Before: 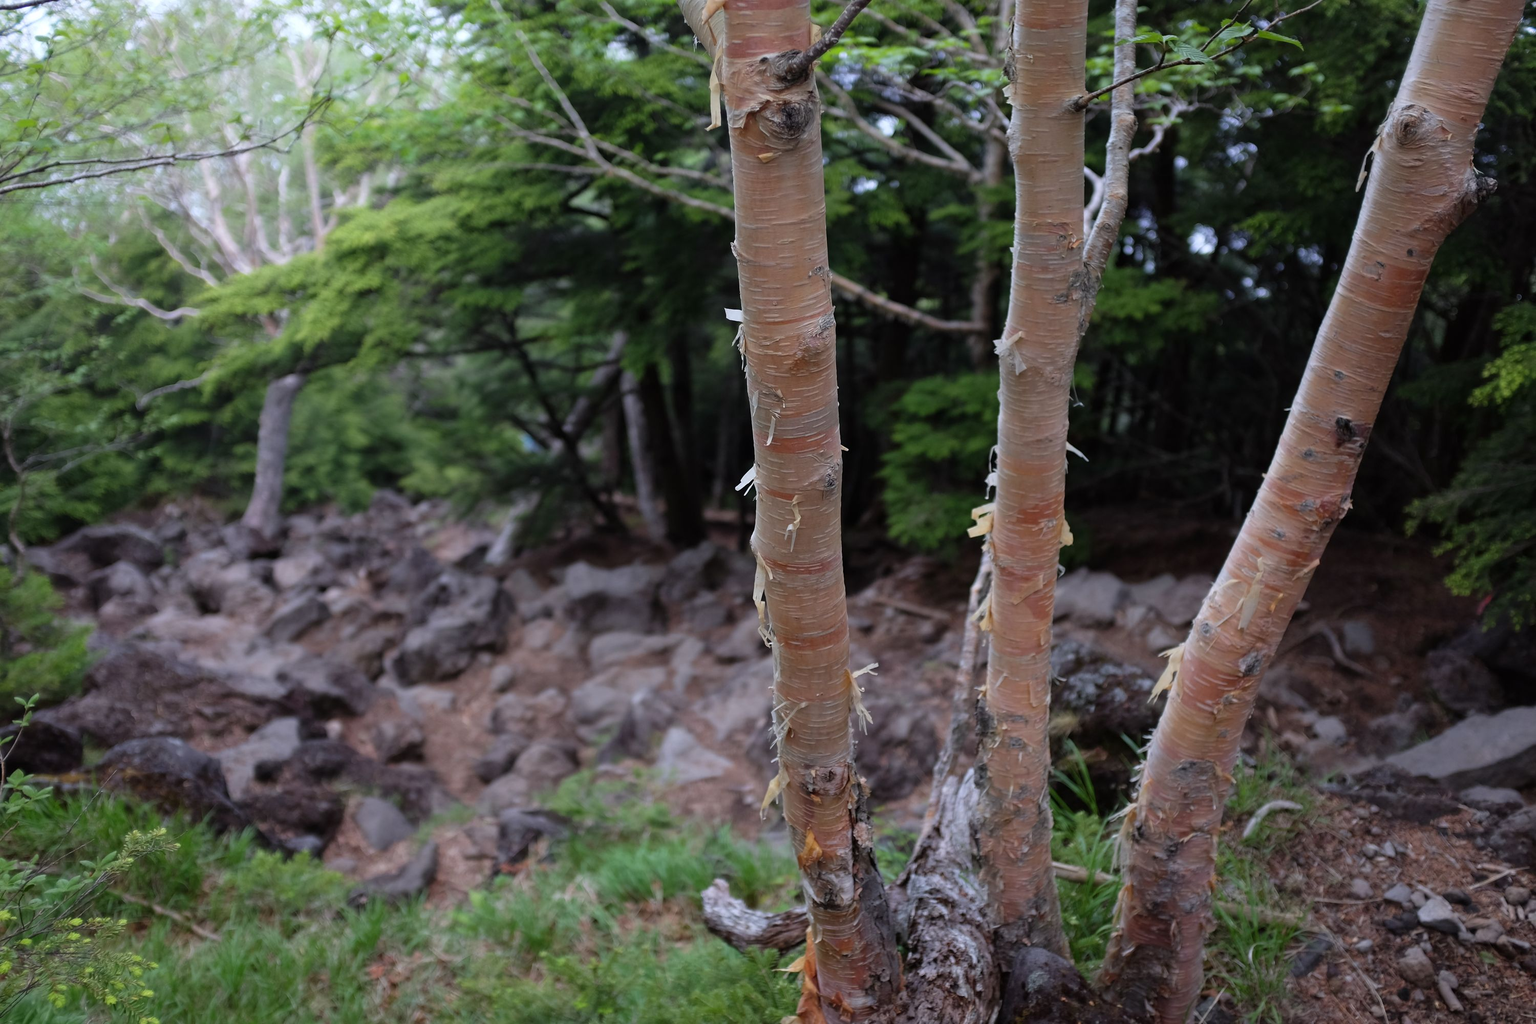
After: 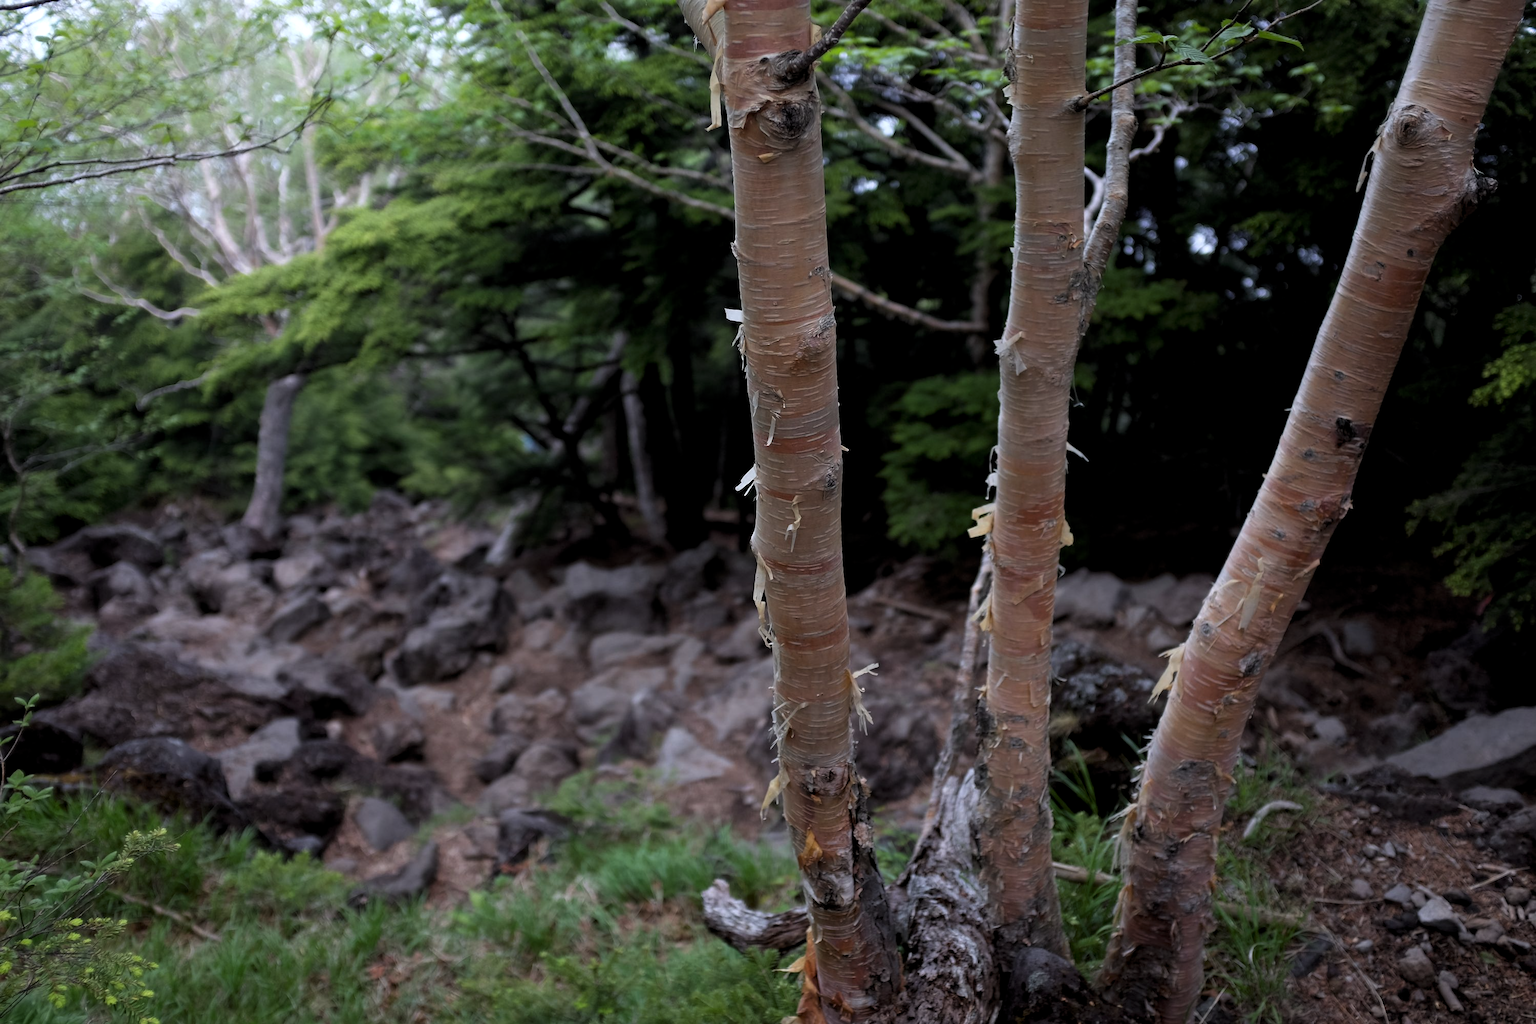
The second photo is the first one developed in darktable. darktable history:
levels: levels [0.029, 0.545, 0.971]
exposure: black level correction 0.004, exposure 0.016 EV, compensate highlight preservation false
